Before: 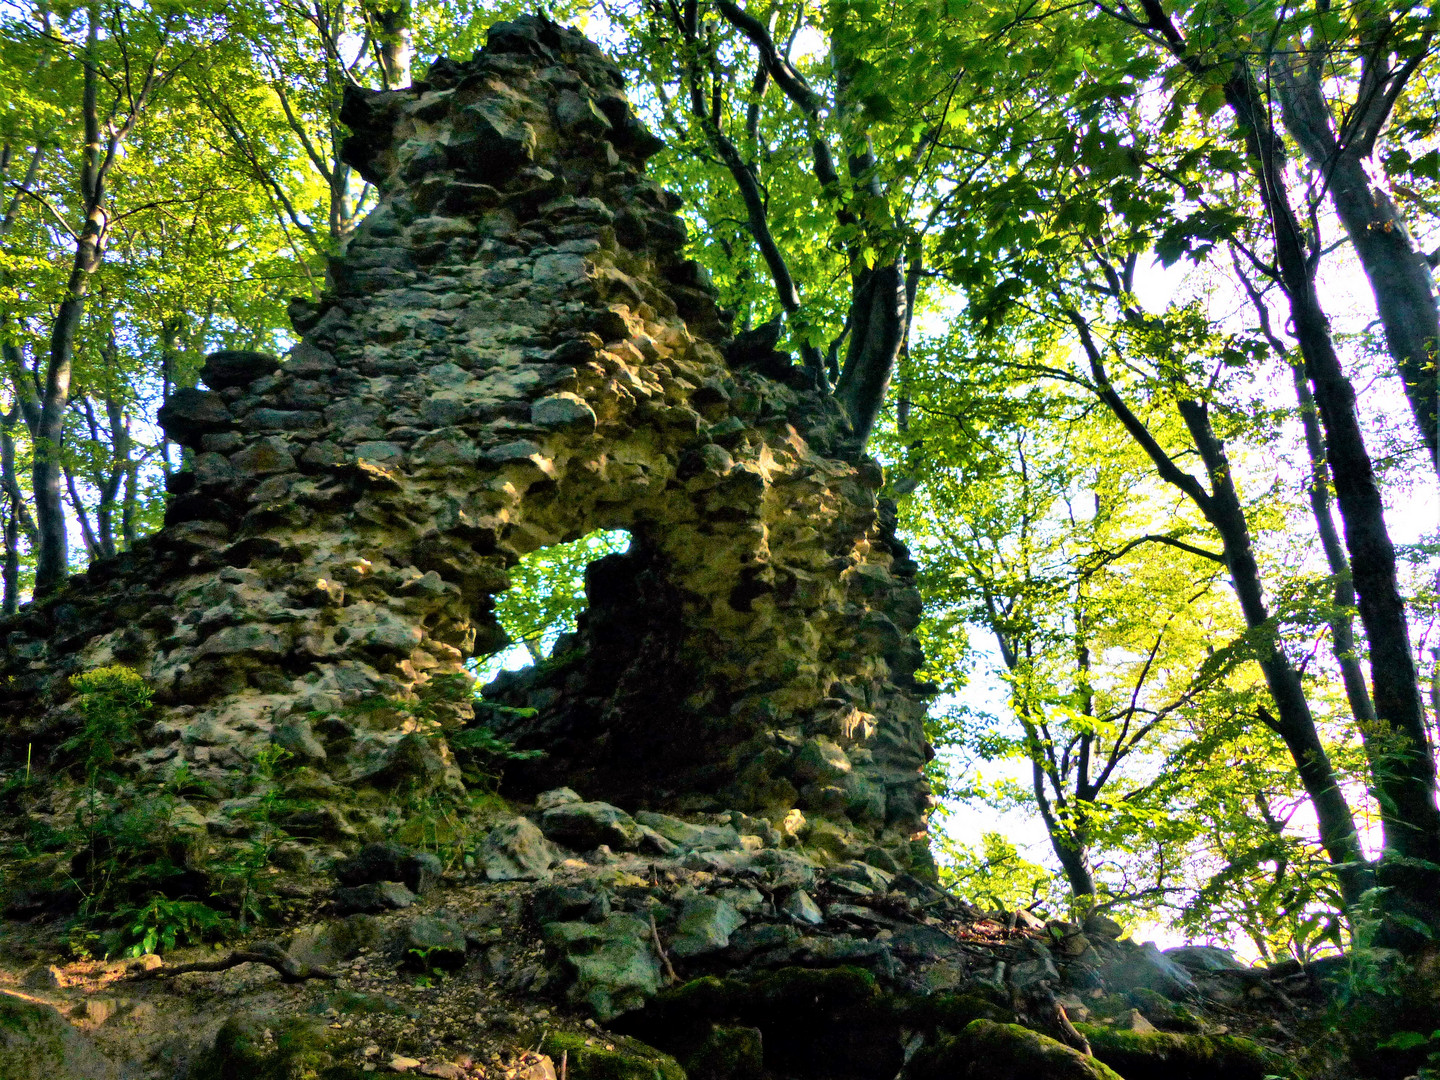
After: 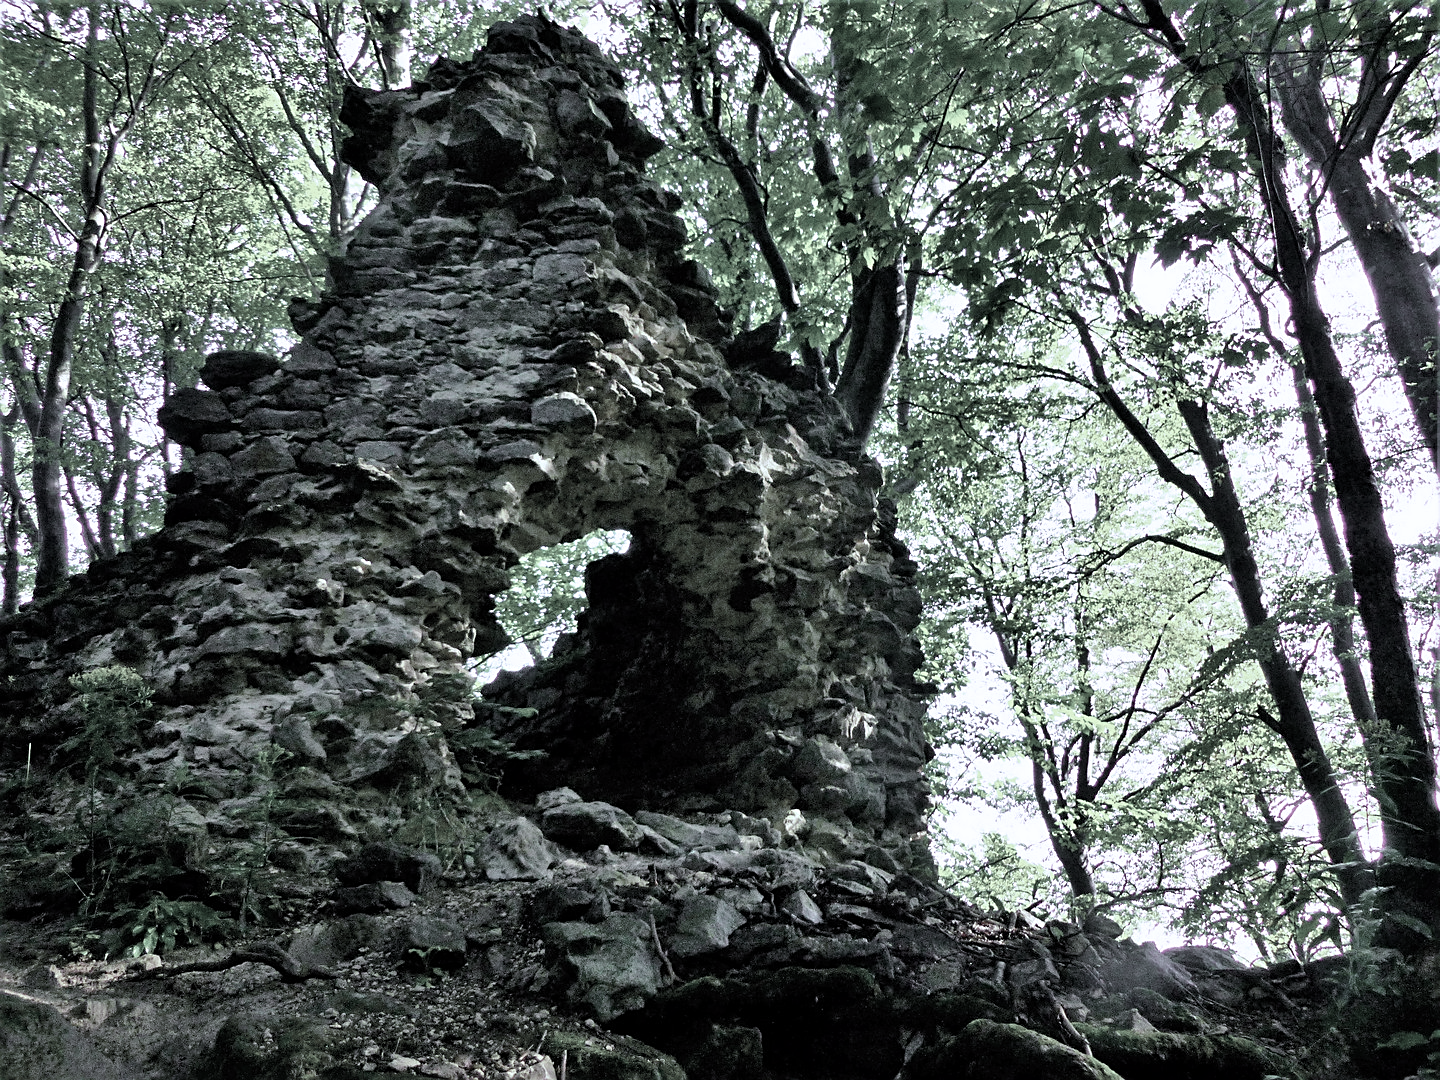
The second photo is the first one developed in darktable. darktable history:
sharpen: on, module defaults
color contrast: green-magenta contrast 0.3, blue-yellow contrast 0.15
white balance: red 0.766, blue 1.537
